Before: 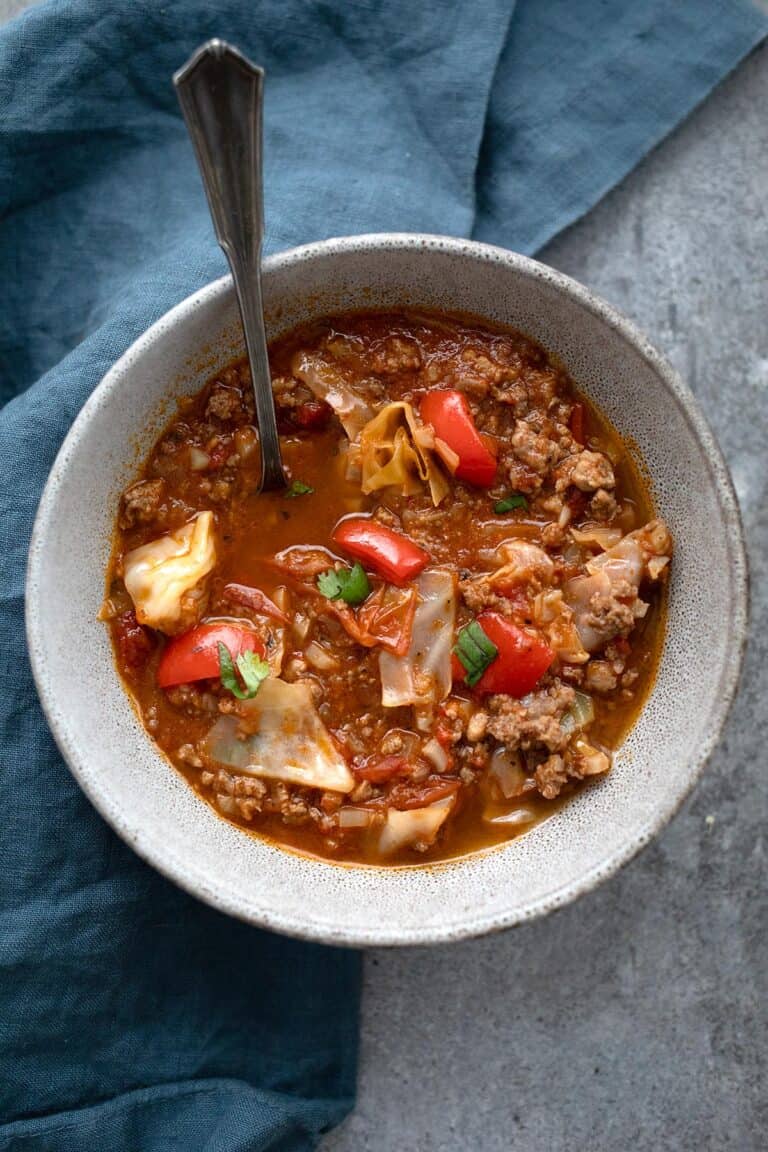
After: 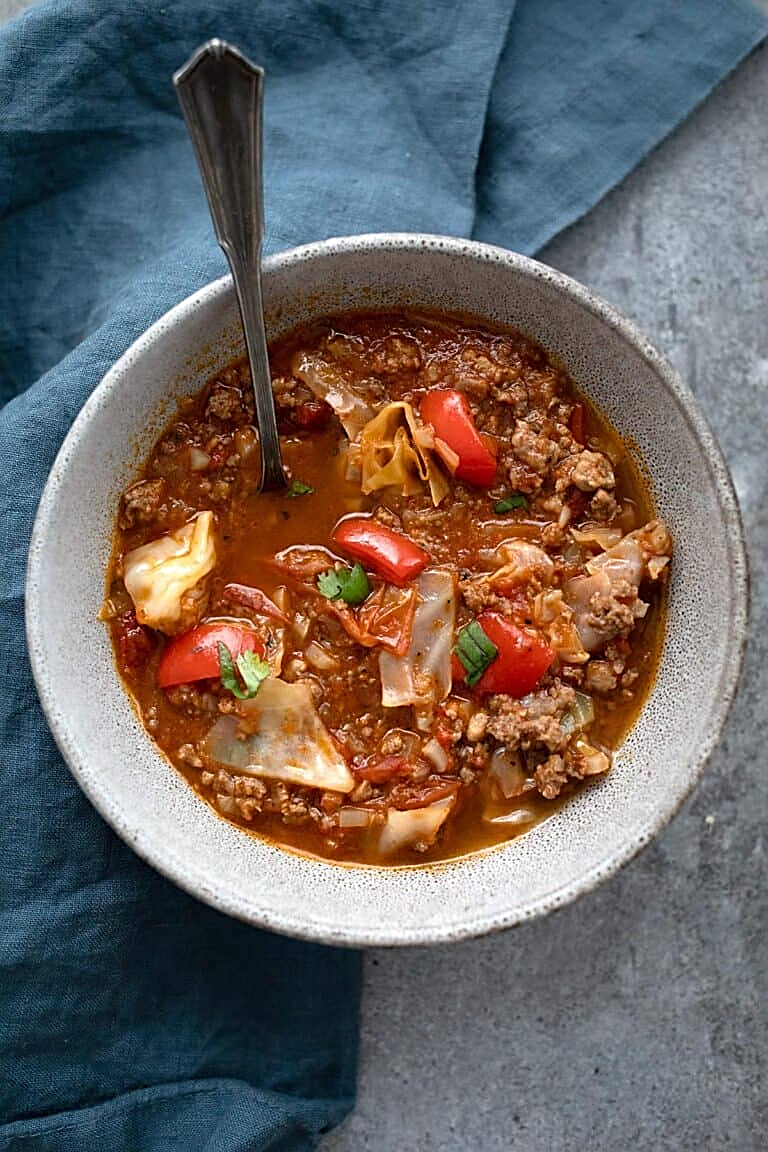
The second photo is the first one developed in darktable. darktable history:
sharpen: amount 0.747
levels: mode automatic, levels [0.044, 0.475, 0.791]
